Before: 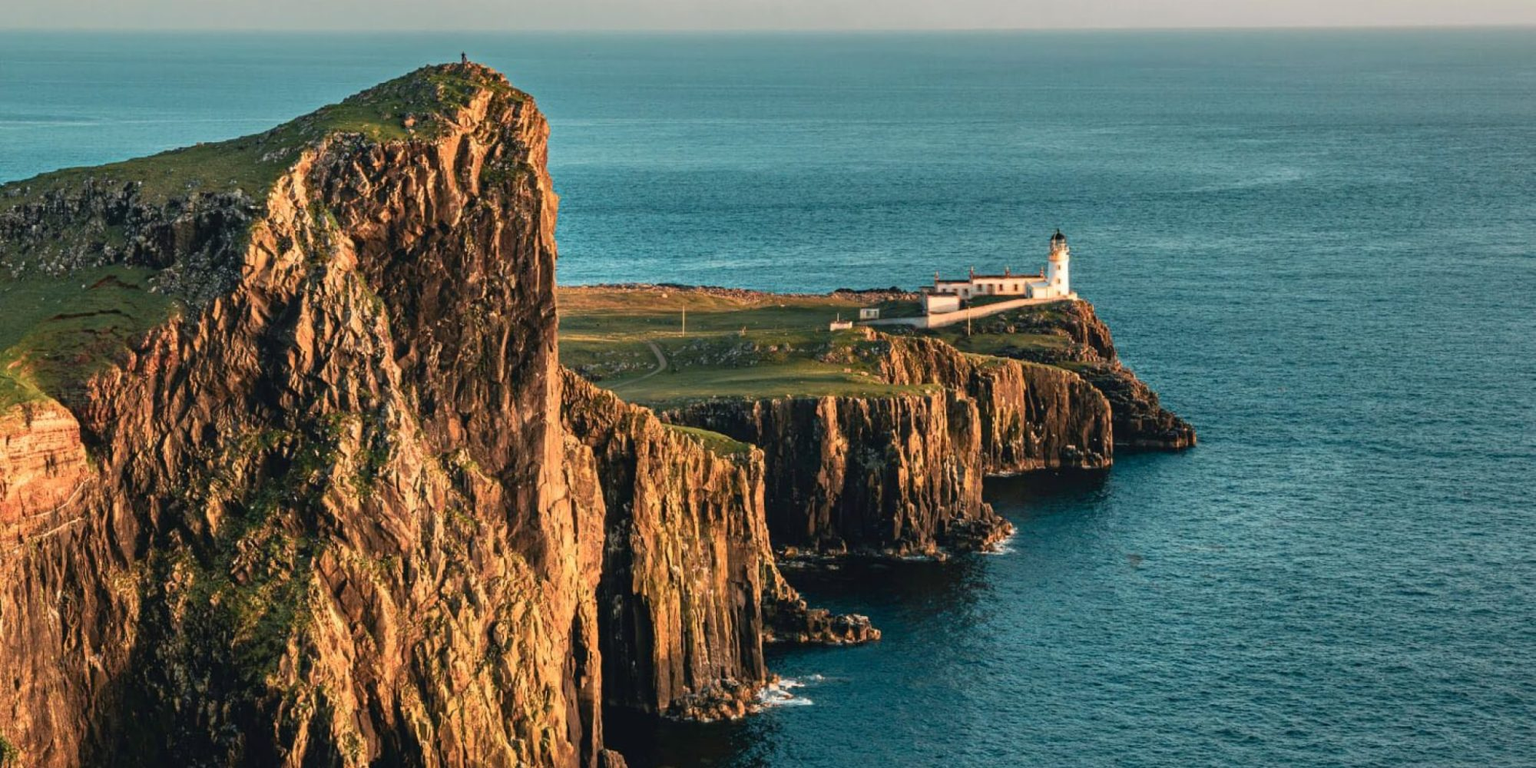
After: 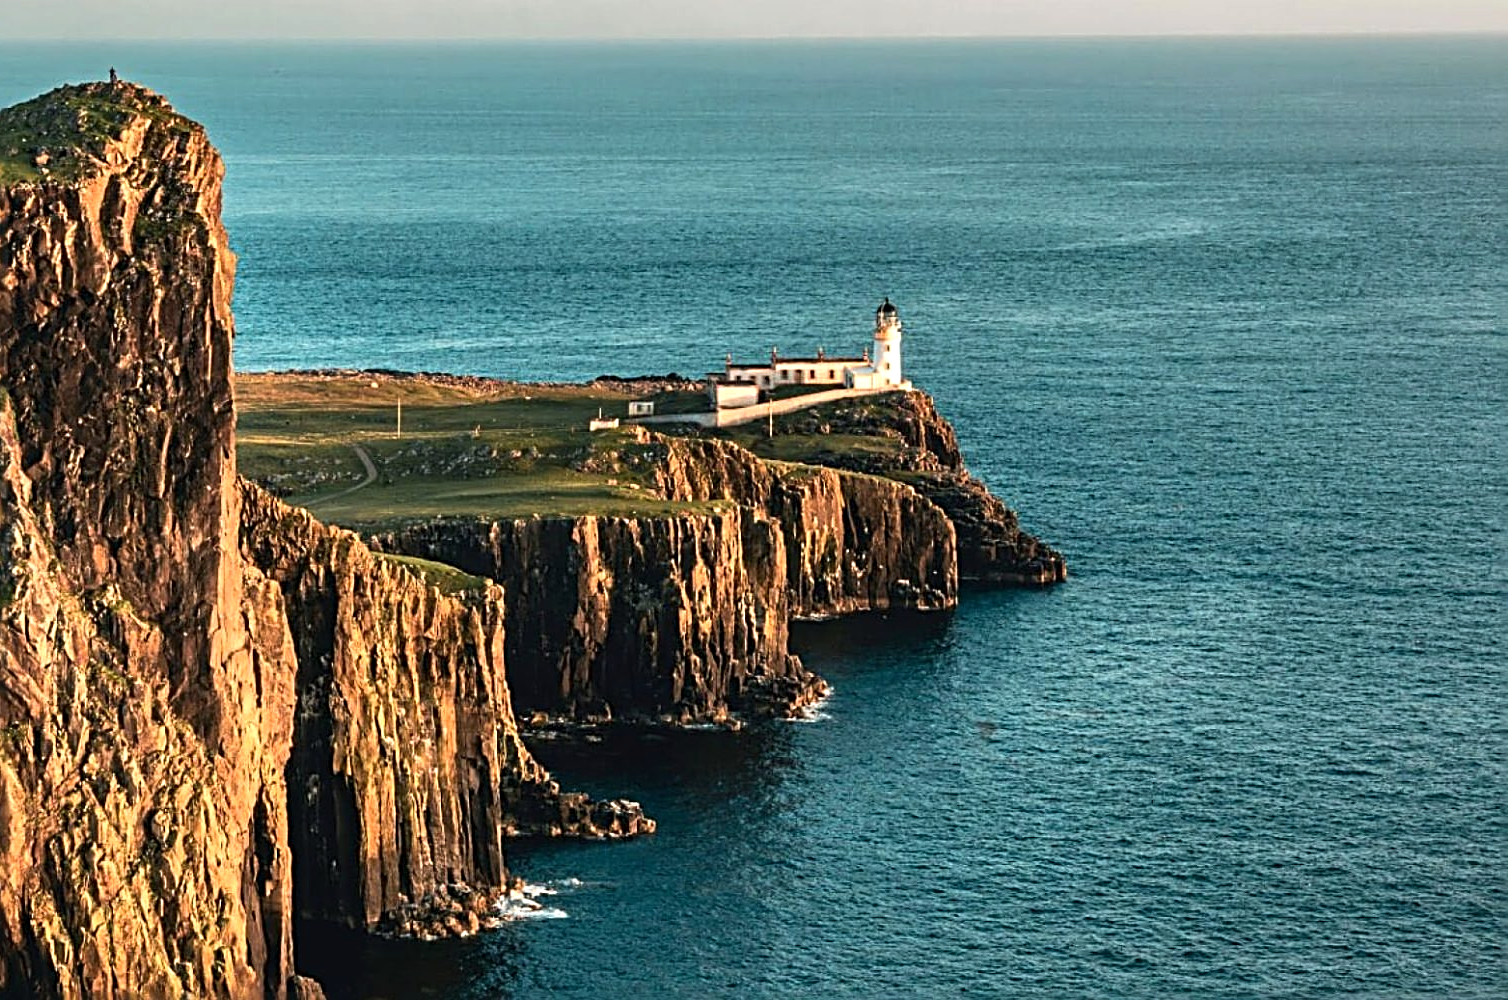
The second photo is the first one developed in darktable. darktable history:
sharpen: radius 2.817, amount 0.715
tone equalizer: -8 EV -0.417 EV, -7 EV -0.389 EV, -6 EV -0.333 EV, -5 EV -0.222 EV, -3 EV 0.222 EV, -2 EV 0.333 EV, -1 EV 0.389 EV, +0 EV 0.417 EV, edges refinement/feathering 500, mask exposure compensation -1.57 EV, preserve details no
crop and rotate: left 24.6%
